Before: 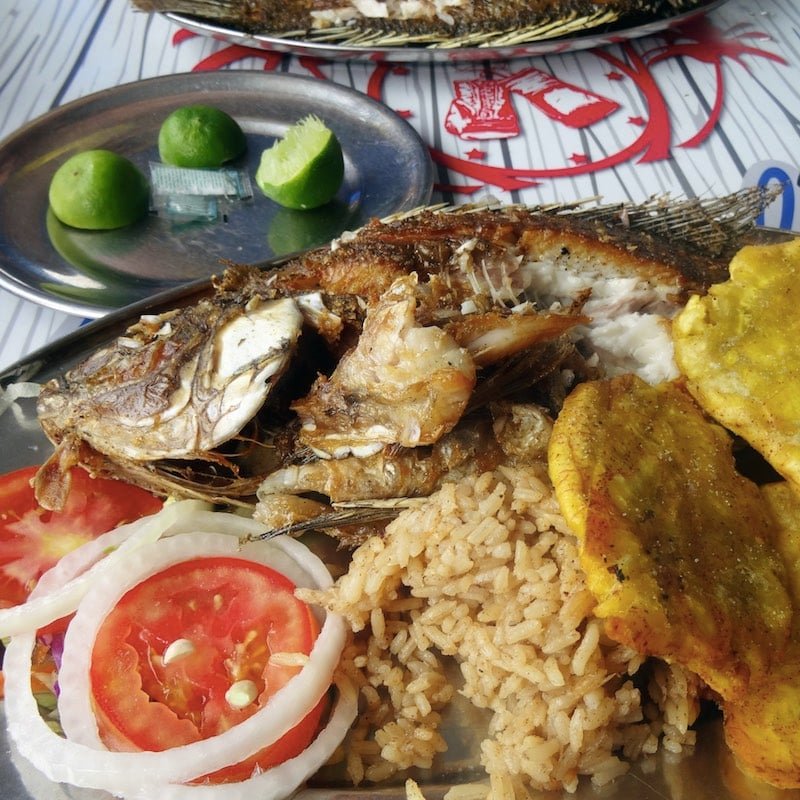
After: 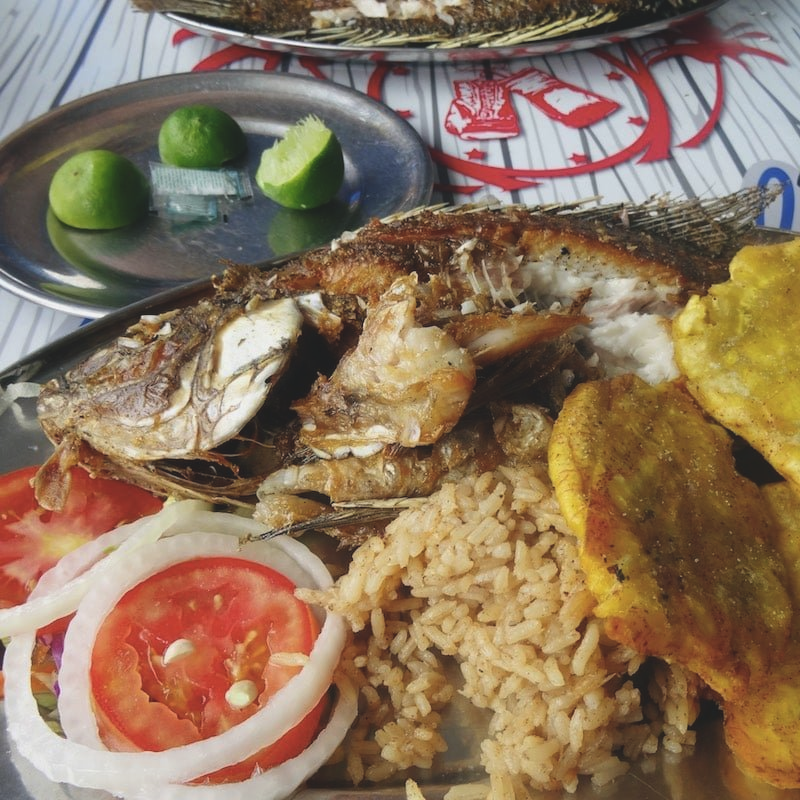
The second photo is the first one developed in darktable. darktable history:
exposure: black level correction -0.014, exposure -0.191 EV, compensate exposure bias true, compensate highlight preservation false
